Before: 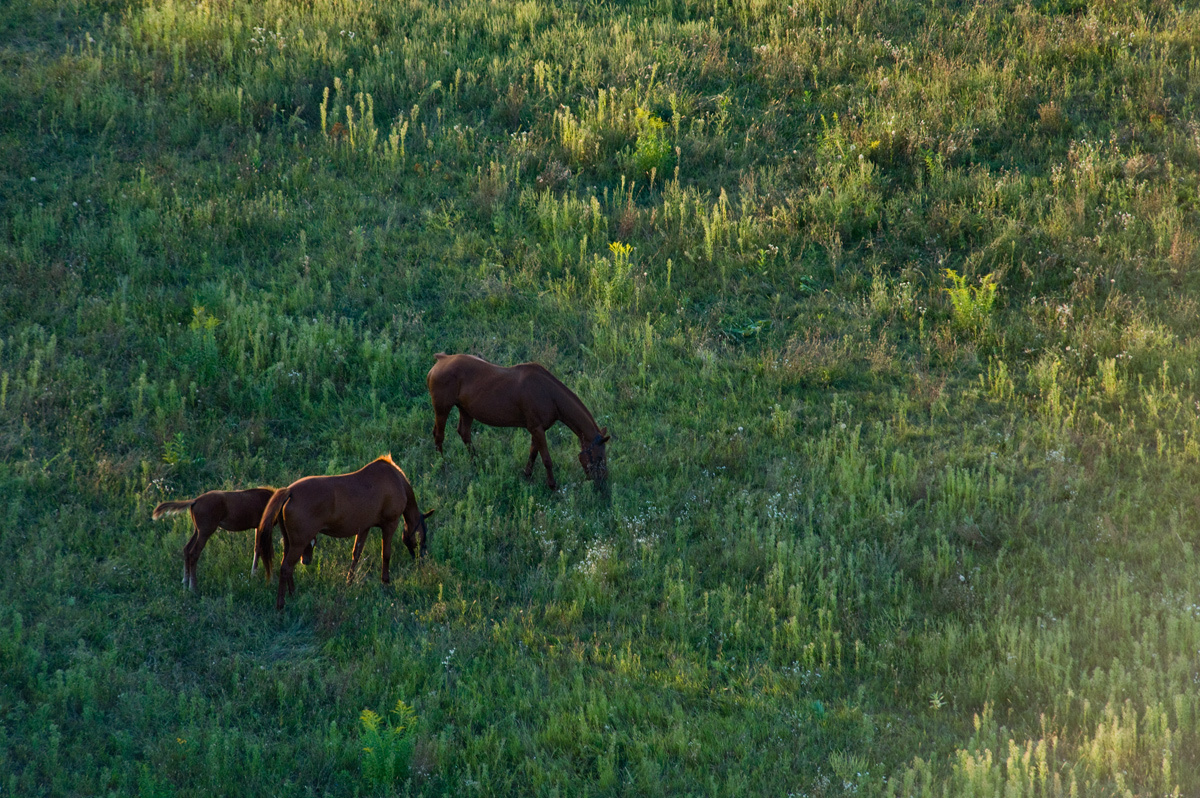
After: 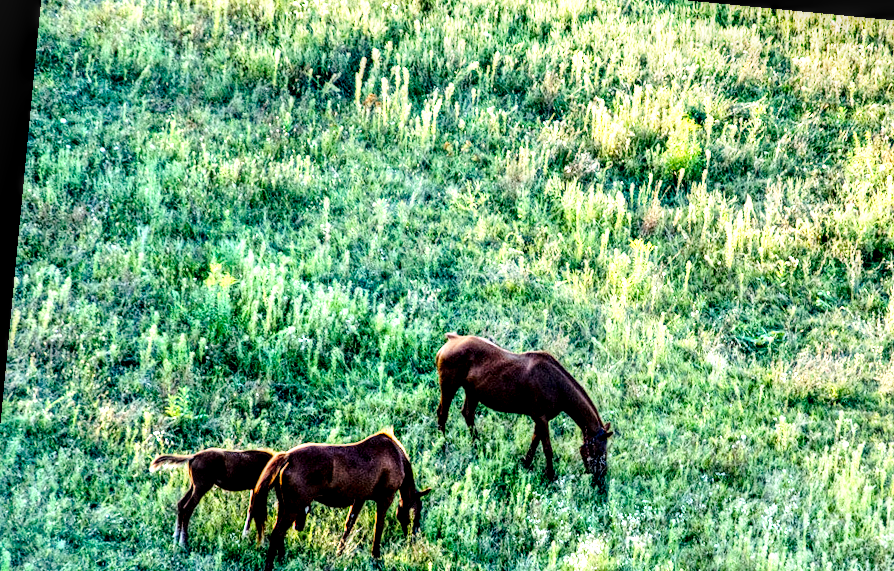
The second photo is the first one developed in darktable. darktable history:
shadows and highlights: shadows 37.71, highlights -27.89, soften with gaussian
tone equalizer: -8 EV -1.09 EV, -7 EV -1.03 EV, -6 EV -0.871 EV, -5 EV -0.556 EV, -3 EV 0.571 EV, -2 EV 0.853 EV, -1 EV 1.01 EV, +0 EV 1.06 EV
local contrast: detail 202%
exposure: black level correction 0, exposure 1 EV, compensate highlight preservation false
tone curve: curves: ch0 [(0, 0.025) (0.15, 0.143) (0.452, 0.486) (0.751, 0.788) (1, 0.961)]; ch1 [(0, 0) (0.43, 0.408) (0.476, 0.469) (0.497, 0.507) (0.546, 0.571) (0.566, 0.607) (0.62, 0.657) (1, 1)]; ch2 [(0, 0) (0.386, 0.397) (0.505, 0.498) (0.547, 0.546) (0.579, 0.58) (1, 1)], color space Lab, linked channels, preserve colors none
base curve: curves: ch0 [(0, 0) (0.04, 0.03) (0.133, 0.232) (0.448, 0.748) (0.843, 0.968) (1, 1)], preserve colors none
contrast brightness saturation: contrast -0.102, saturation -0.08
crop and rotate: angle -5.49°, left 2.273%, top 6.693%, right 27.335%, bottom 30.466%
